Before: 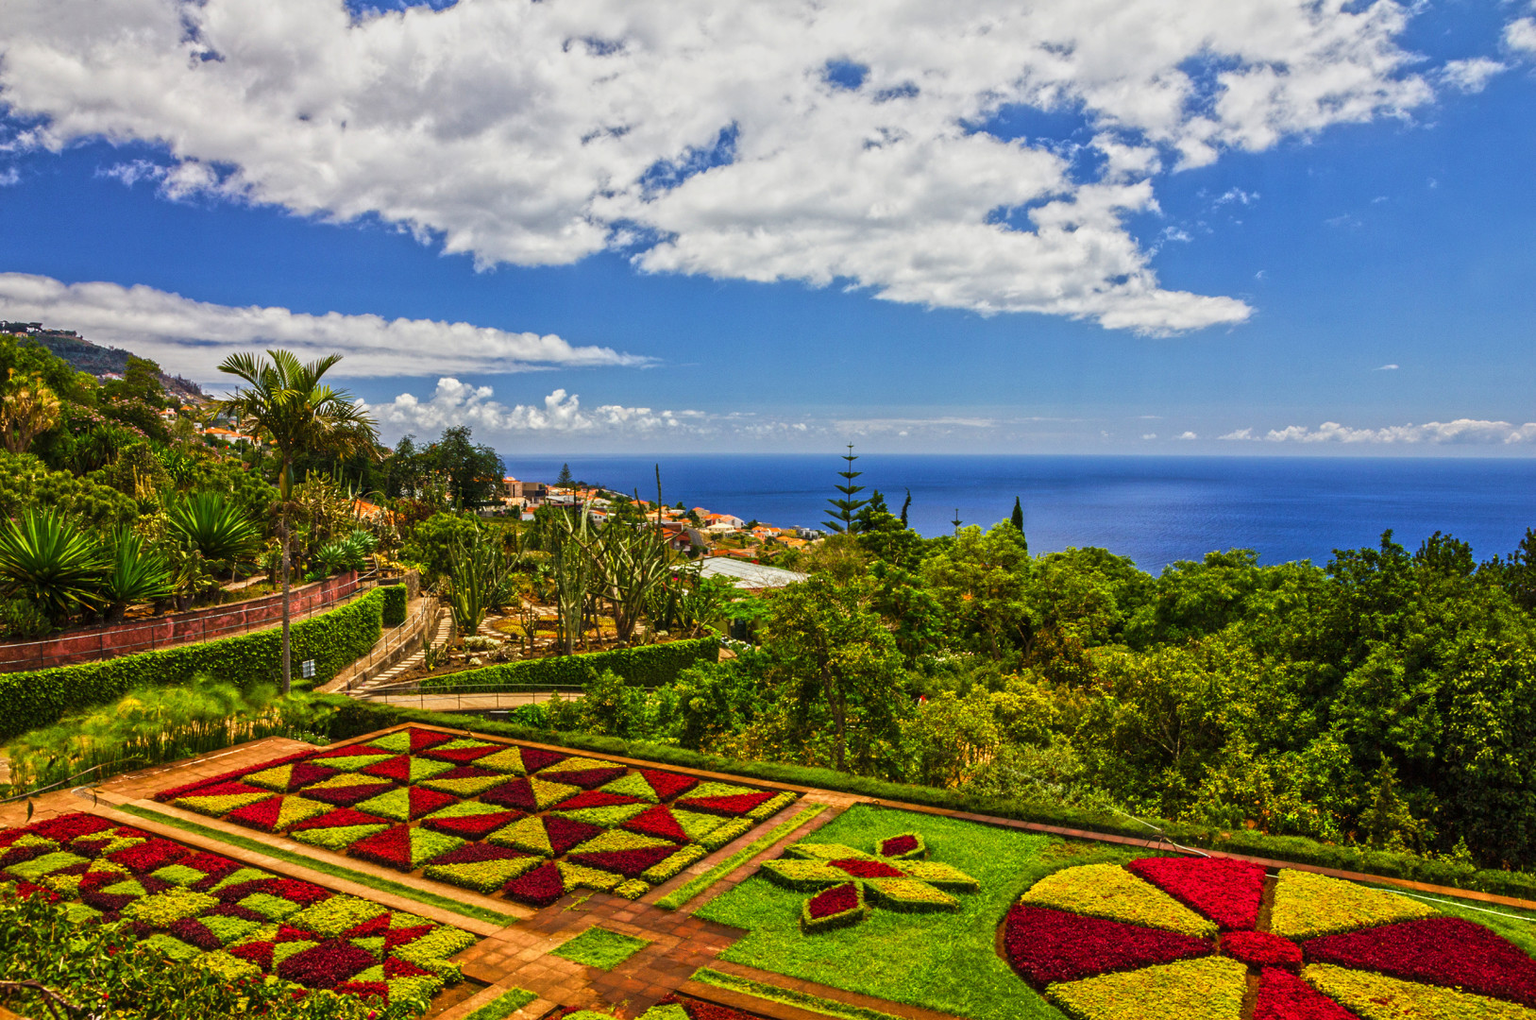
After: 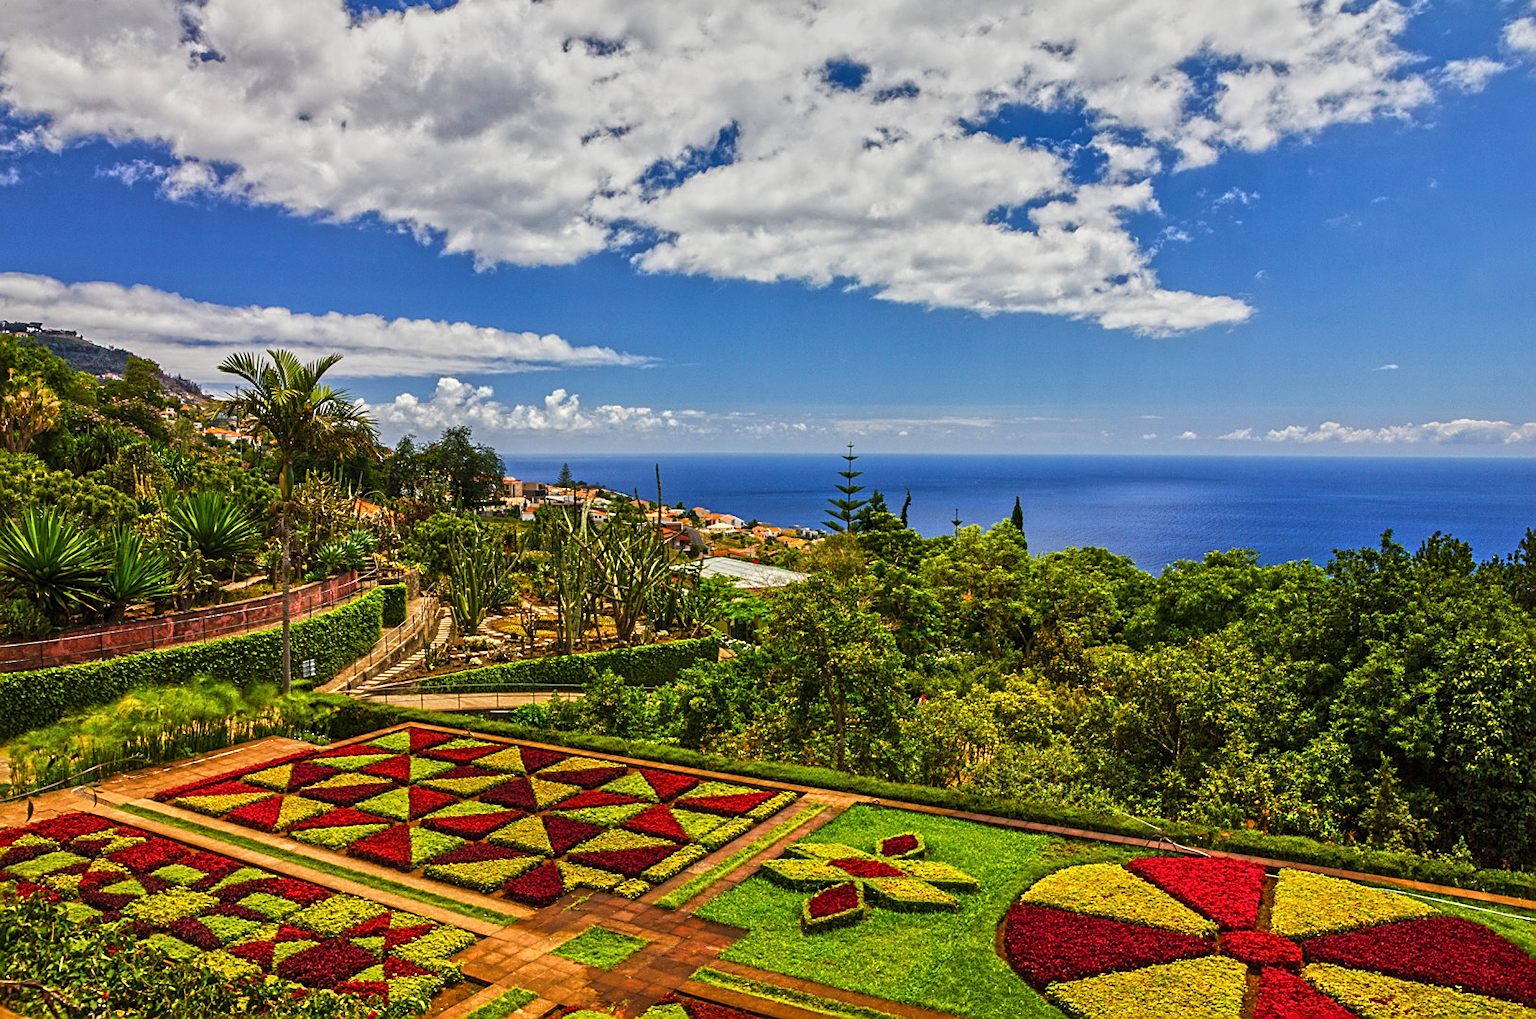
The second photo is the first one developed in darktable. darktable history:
shadows and highlights: shadows 22.22, highlights -48.96, soften with gaussian
sharpen: on, module defaults
